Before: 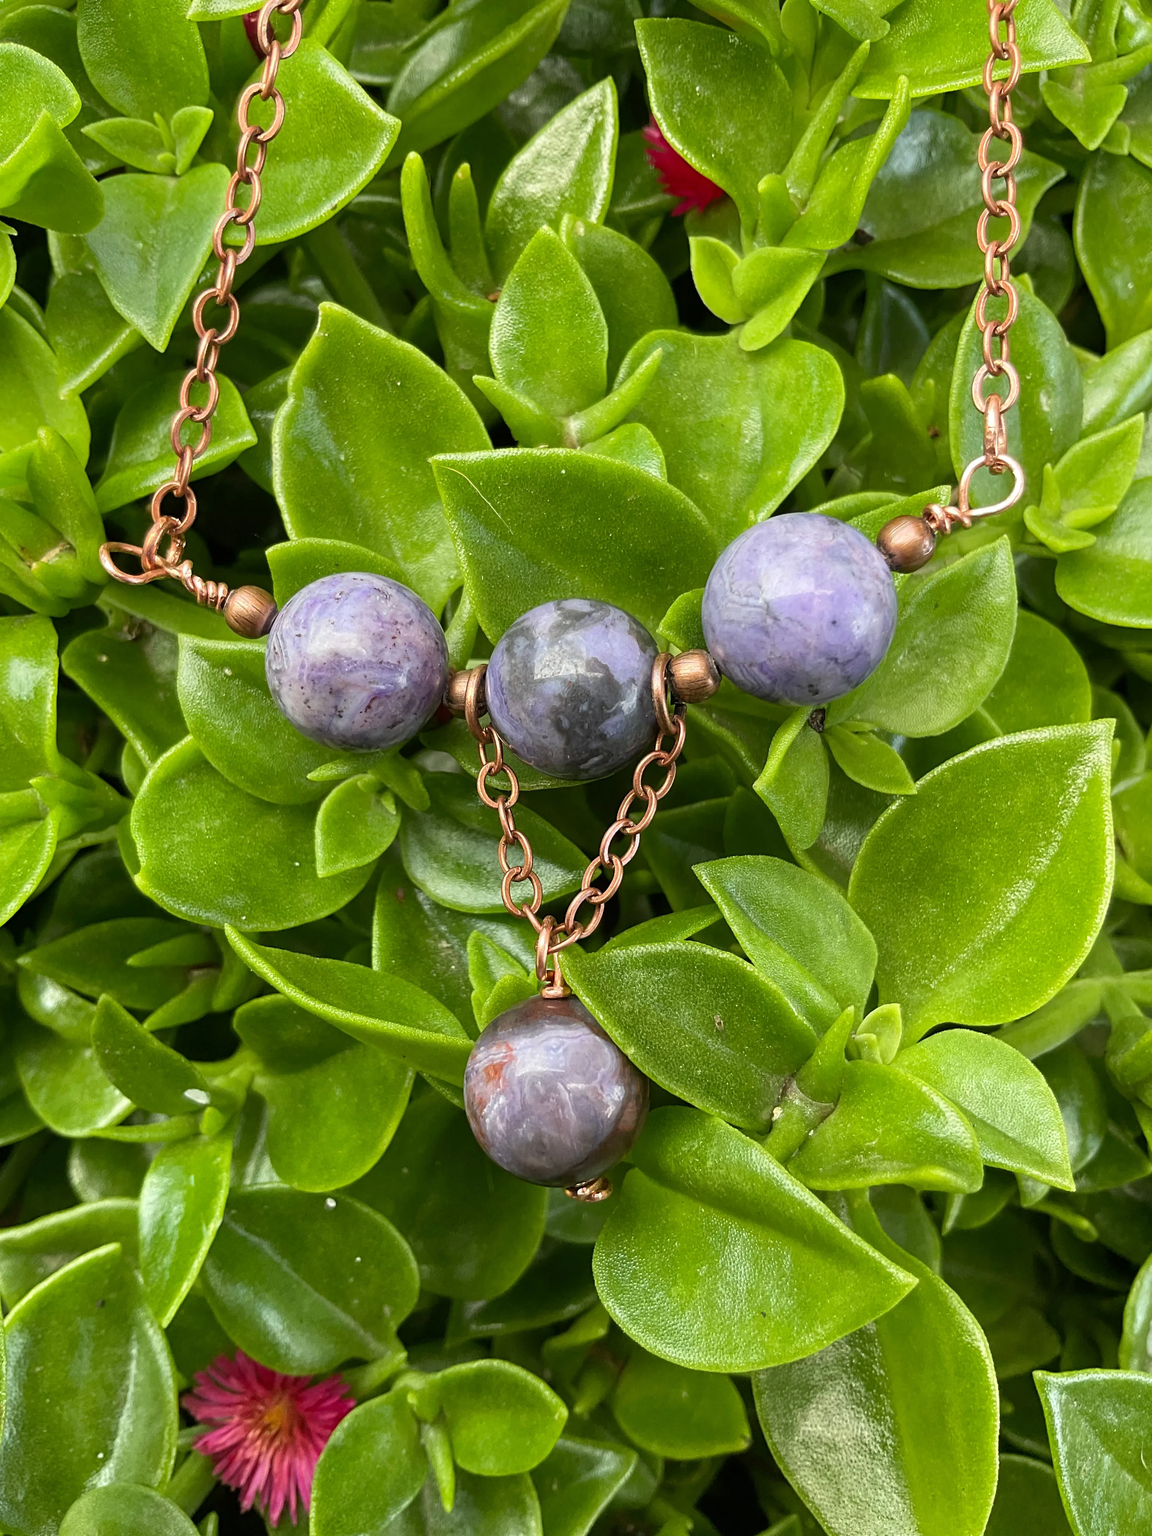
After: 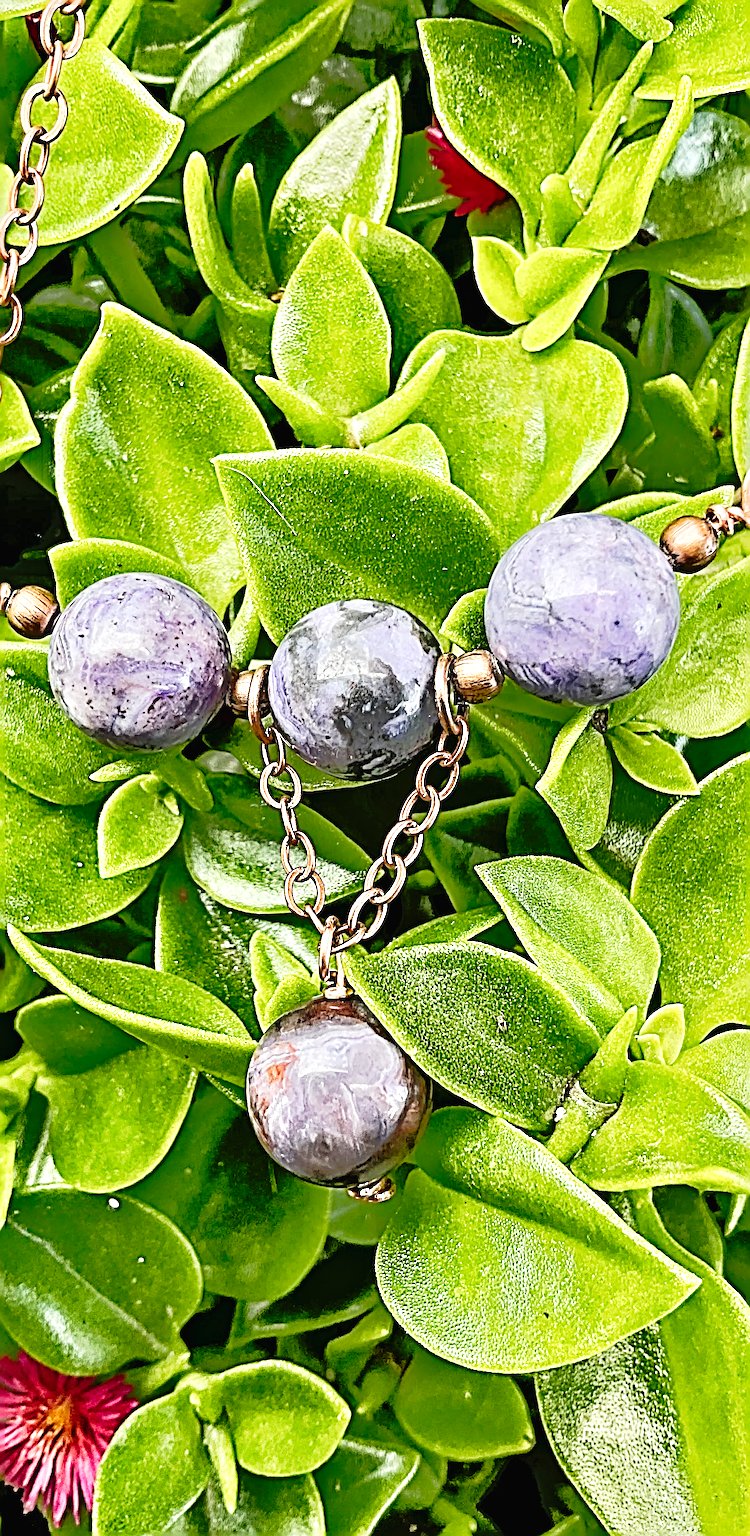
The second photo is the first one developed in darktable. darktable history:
crop and rotate: left 18.909%, right 15.977%
sharpen: radius 6.261, amount 1.794, threshold 0.105
tone equalizer: -7 EV -0.637 EV, -6 EV 1.01 EV, -5 EV -0.45 EV, -4 EV 0.423 EV, -3 EV 0.444 EV, -2 EV 0.167 EV, -1 EV -0.144 EV, +0 EV -0.413 EV
contrast equalizer: y [[0.513, 0.565, 0.608, 0.562, 0.512, 0.5], [0.5 ×6], [0.5, 0.5, 0.5, 0.528, 0.598, 0.658], [0 ×6], [0 ×6]]
tone curve: curves: ch0 [(0, 0.014) (0.17, 0.099) (0.392, 0.438) (0.725, 0.828) (0.872, 0.918) (1, 0.981)]; ch1 [(0, 0) (0.402, 0.36) (0.489, 0.491) (0.5, 0.503) (0.515, 0.52) (0.545, 0.574) (0.615, 0.662) (0.701, 0.725) (1, 1)]; ch2 [(0, 0) (0.42, 0.458) (0.485, 0.499) (0.503, 0.503) (0.531, 0.542) (0.561, 0.594) (0.644, 0.694) (0.717, 0.753) (1, 0.991)], preserve colors none
exposure: exposure 0.608 EV, compensate highlight preservation false
